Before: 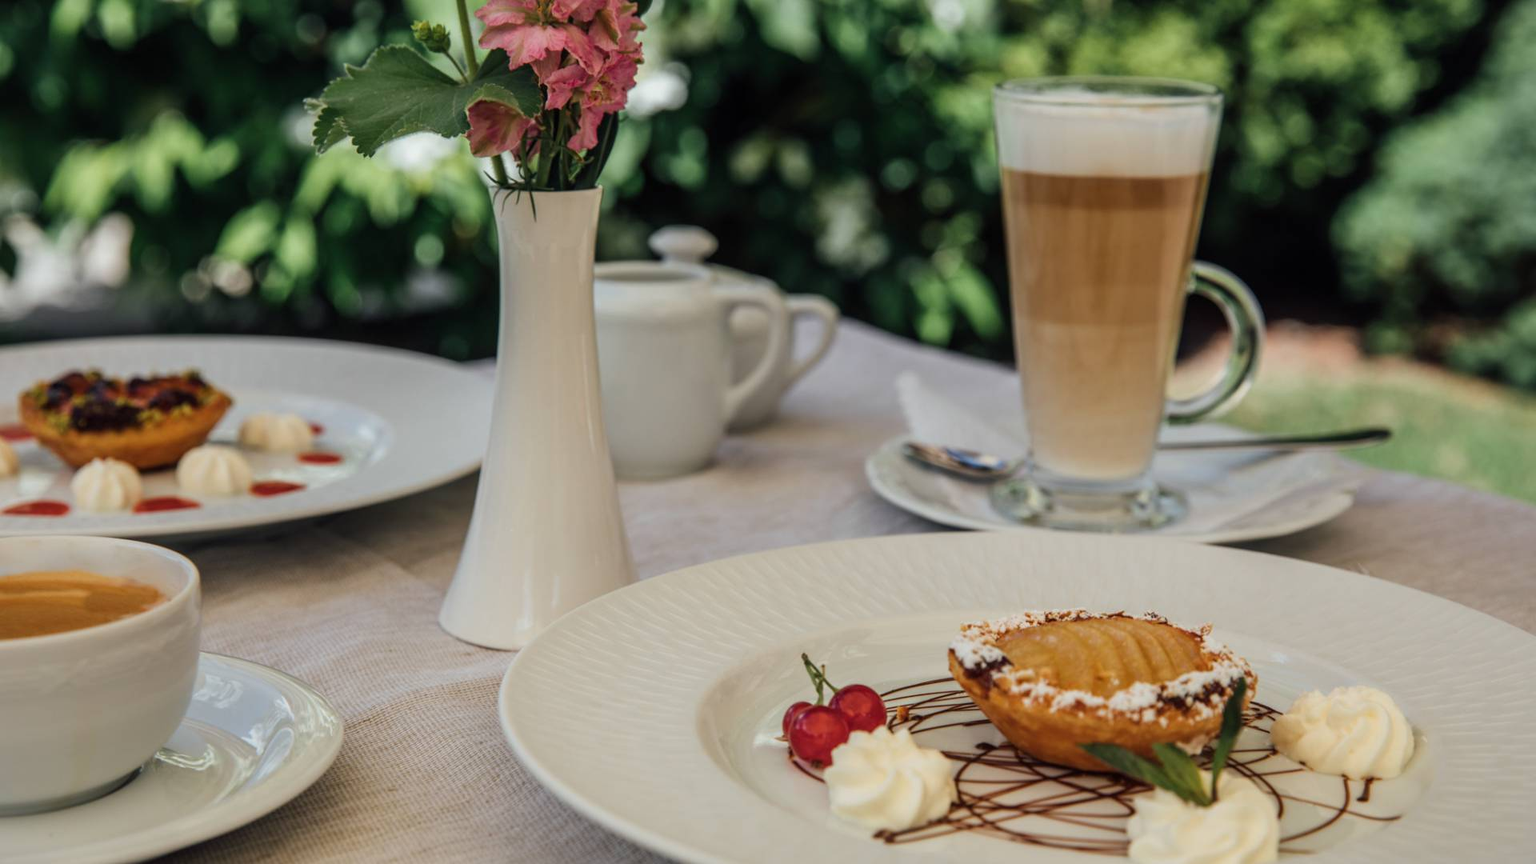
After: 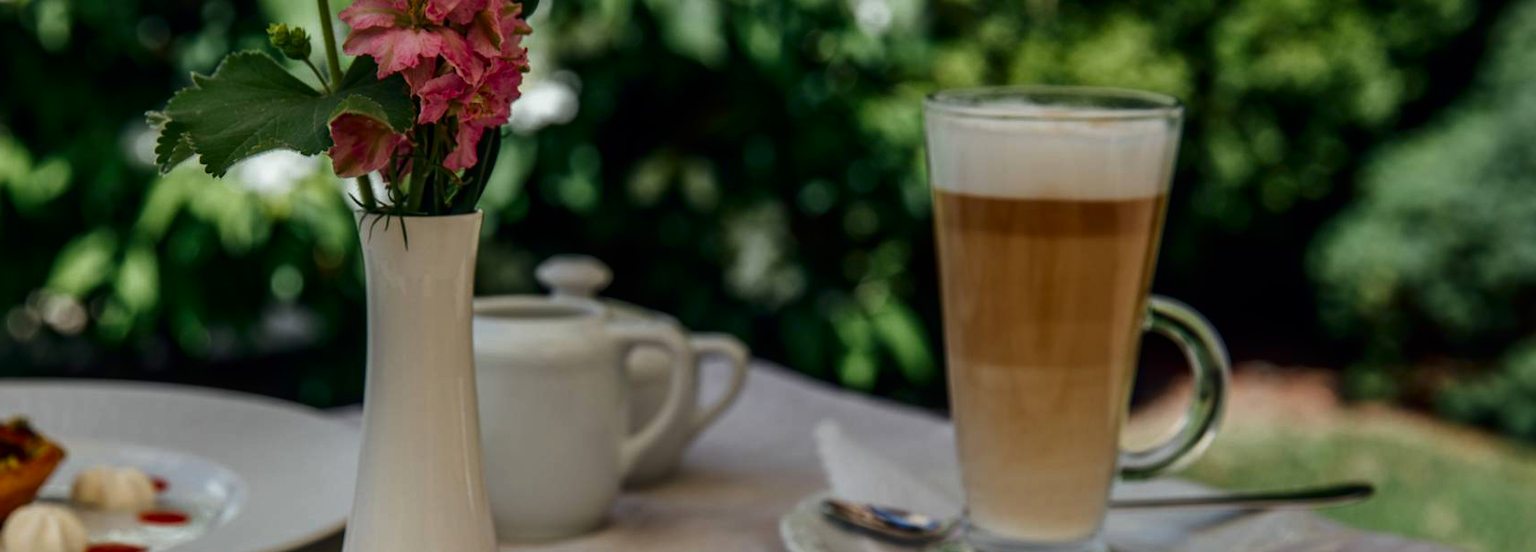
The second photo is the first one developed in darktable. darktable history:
shadows and highlights: shadows 1.15, highlights 40.97
contrast brightness saturation: brightness -0.199, saturation 0.078
crop and rotate: left 11.411%, bottom 43.41%
